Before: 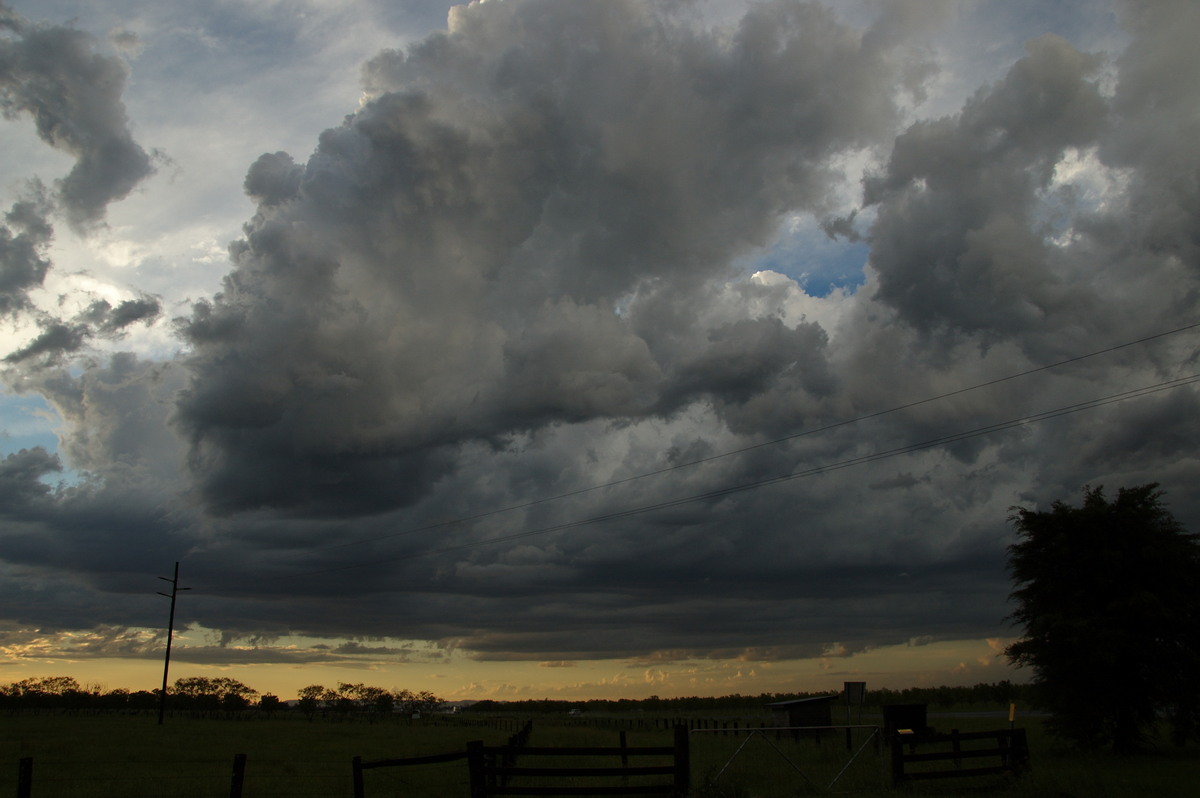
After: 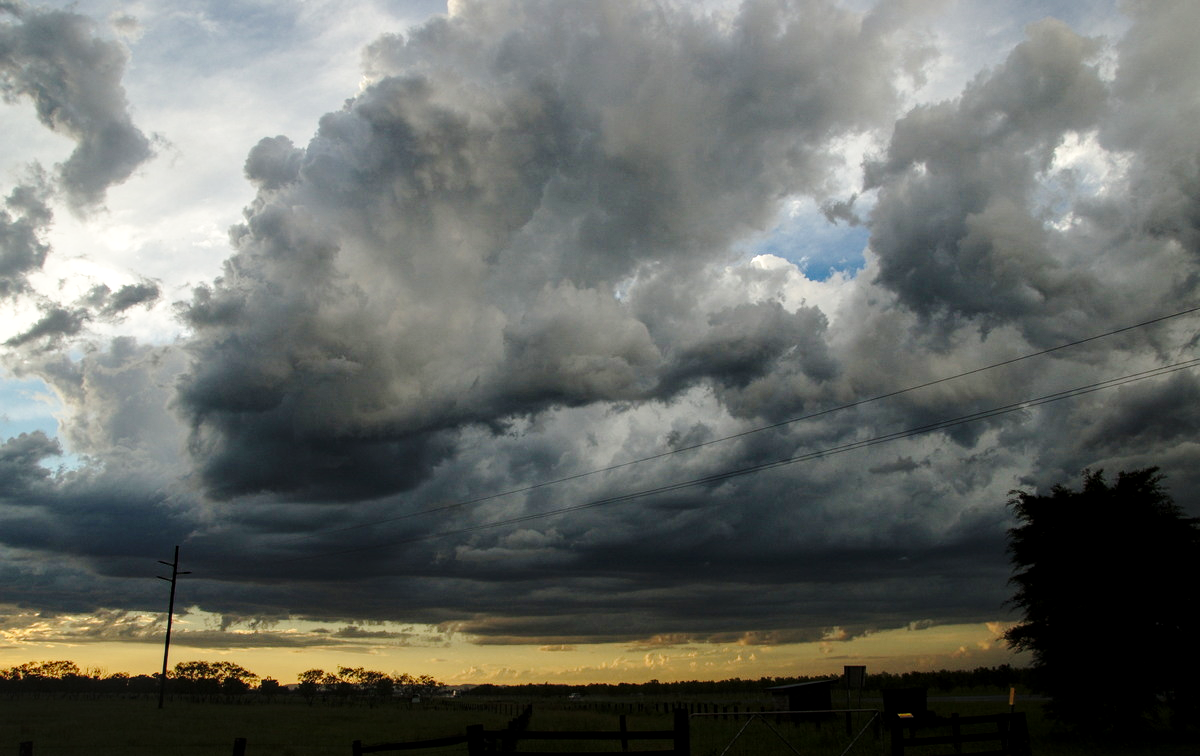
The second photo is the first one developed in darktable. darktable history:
local contrast: on, module defaults
base curve: curves: ch0 [(0, 0) (0.028, 0.03) (0.121, 0.232) (0.46, 0.748) (0.859, 0.968) (1, 1)], preserve colors none
crop and rotate: top 2.053%, bottom 3.111%
